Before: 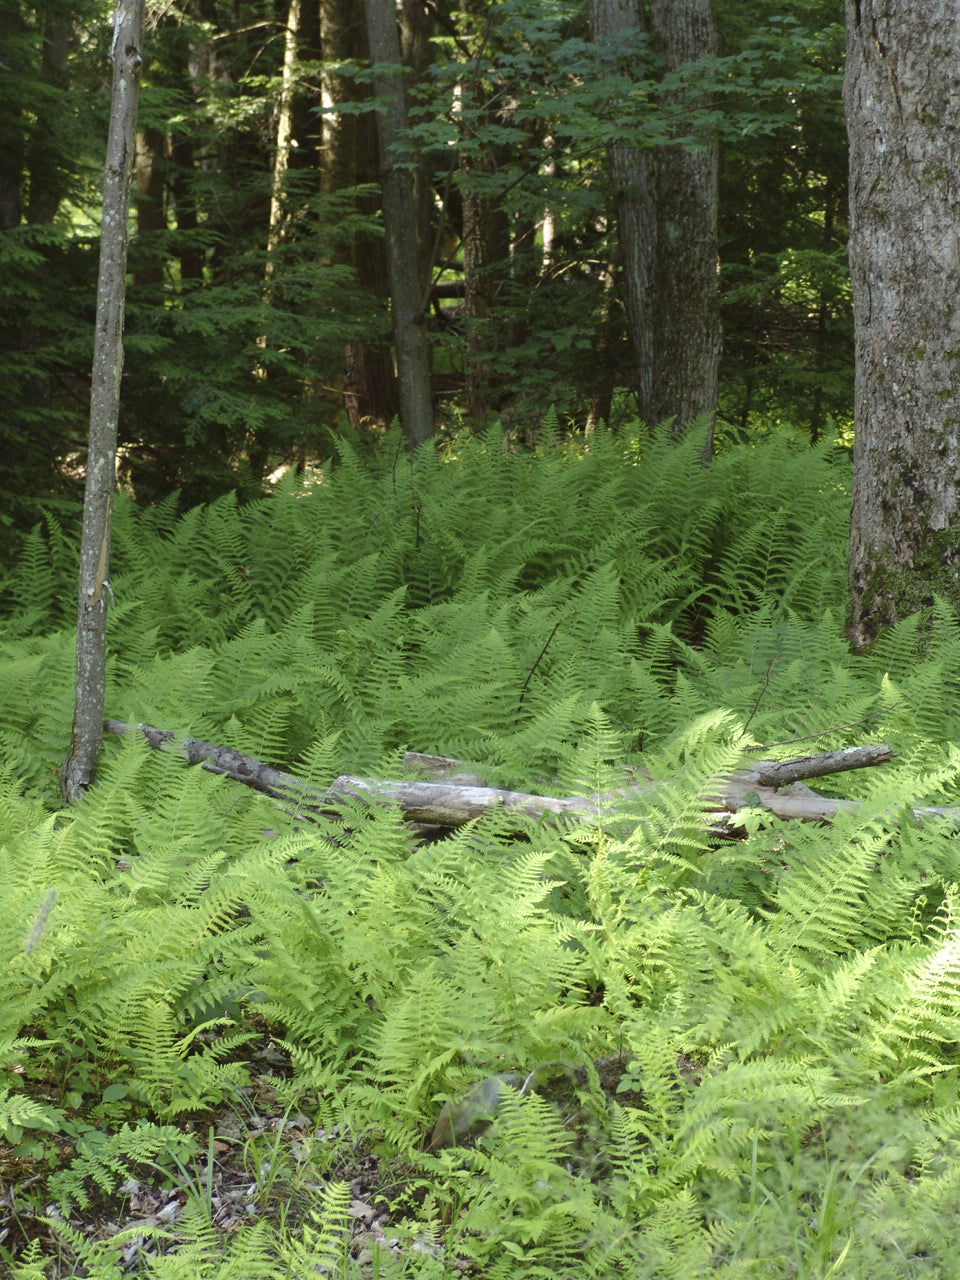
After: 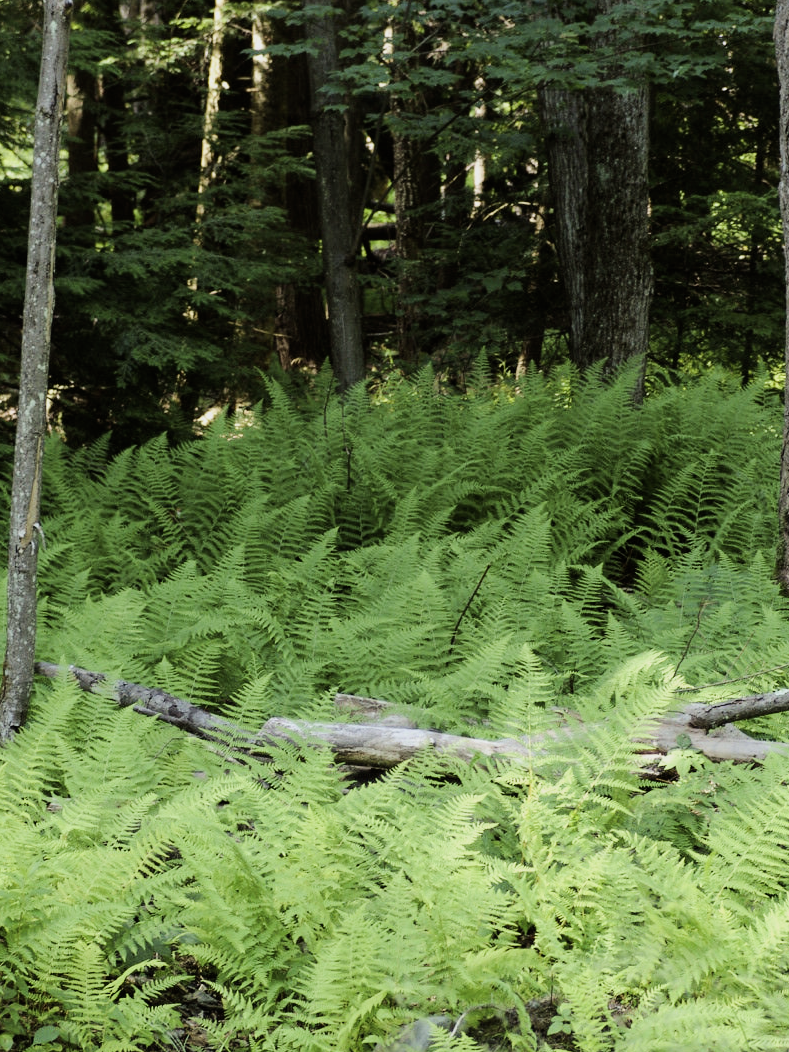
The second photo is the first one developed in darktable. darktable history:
tone equalizer: -8 EV -0.75 EV, -7 EV -0.7 EV, -6 EV -0.6 EV, -5 EV -0.4 EV, -3 EV 0.4 EV, -2 EV 0.6 EV, -1 EV 0.7 EV, +0 EV 0.75 EV, edges refinement/feathering 500, mask exposure compensation -1.57 EV, preserve details no
filmic rgb: black relative exposure -7.65 EV, white relative exposure 4.56 EV, hardness 3.61
crop and rotate: left 7.196%, top 4.574%, right 10.605%, bottom 13.178%
